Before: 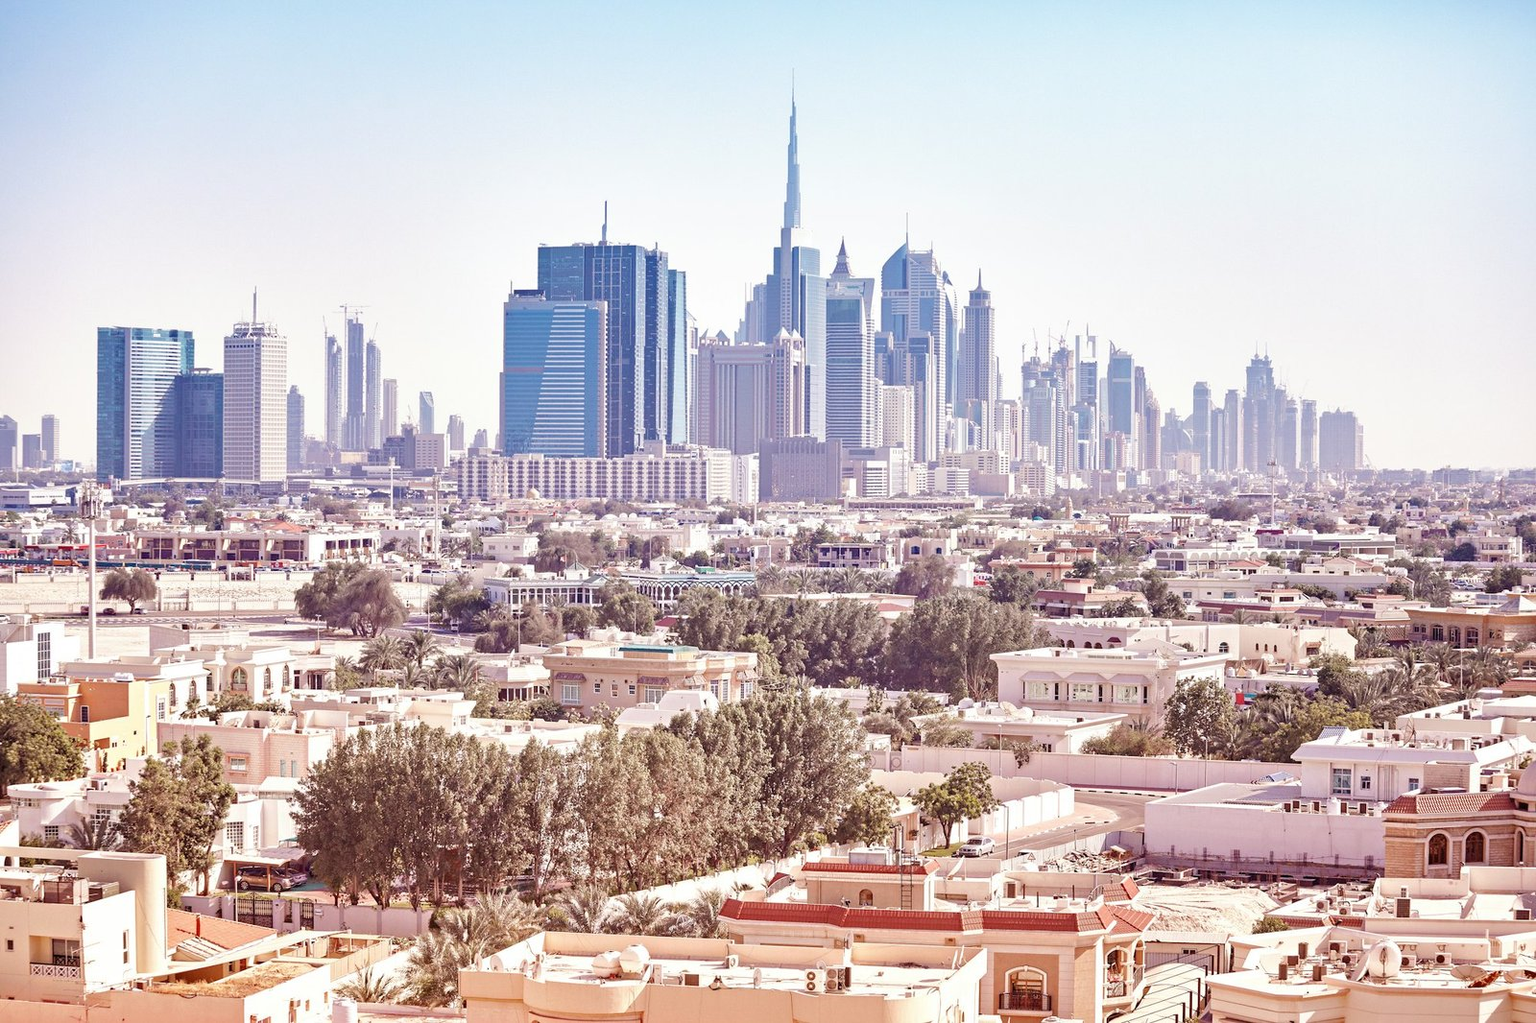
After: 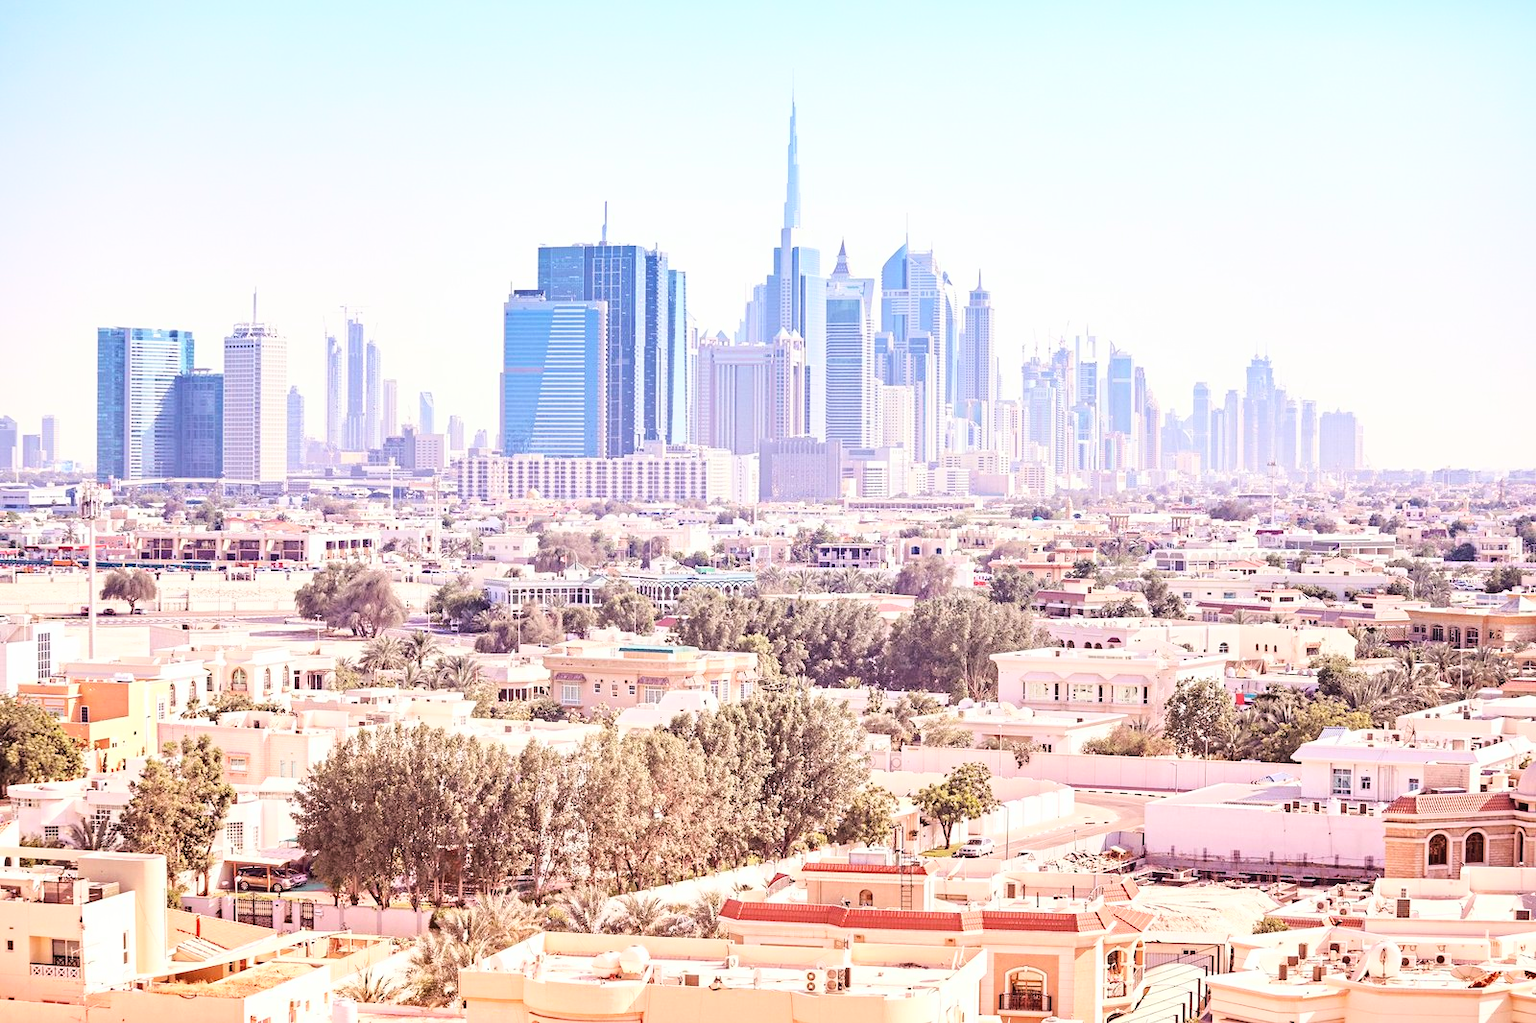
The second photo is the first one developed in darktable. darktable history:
contrast equalizer: octaves 7, y [[0.5, 0.5, 0.472, 0.5, 0.5, 0.5], [0.5 ×6], [0.5 ×6], [0 ×6], [0 ×6]]
base curve: curves: ch0 [(0, 0) (0.028, 0.03) (0.121, 0.232) (0.46, 0.748) (0.859, 0.968) (1, 1)]
